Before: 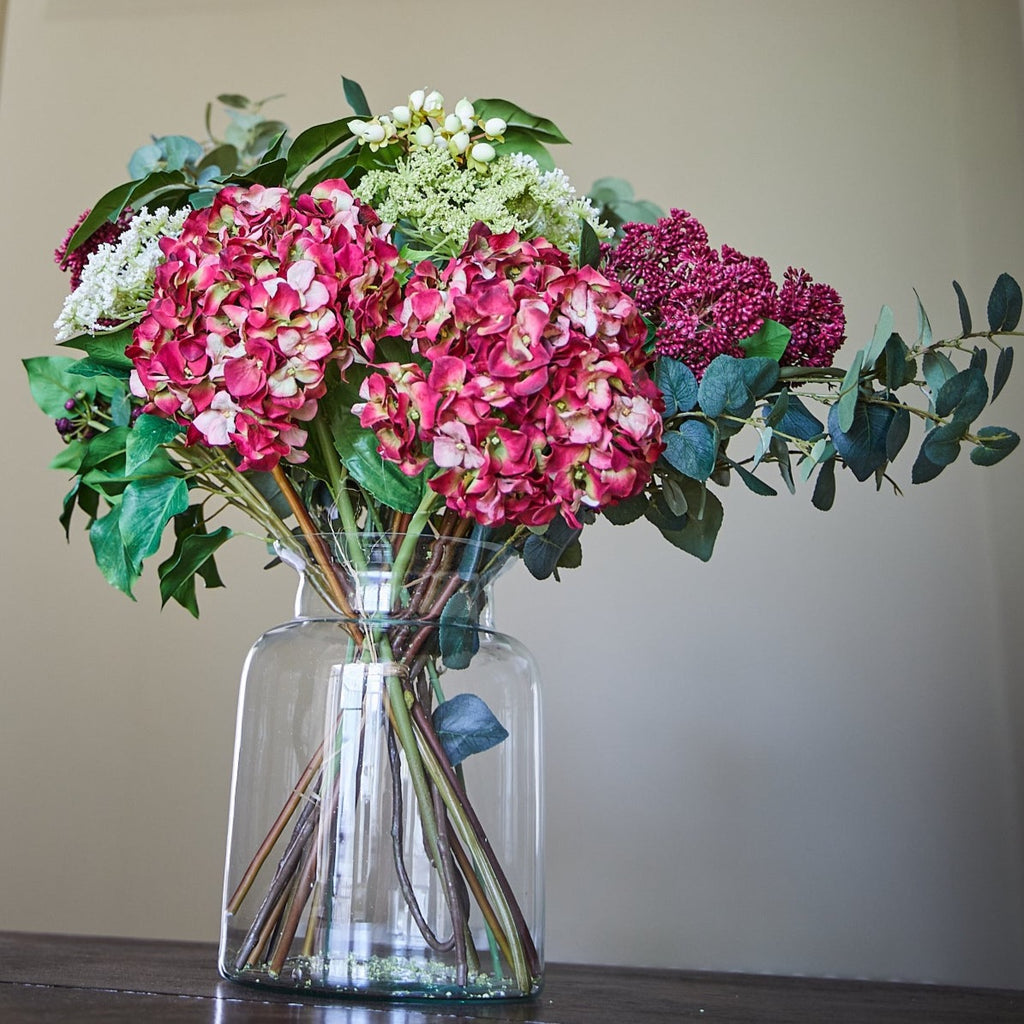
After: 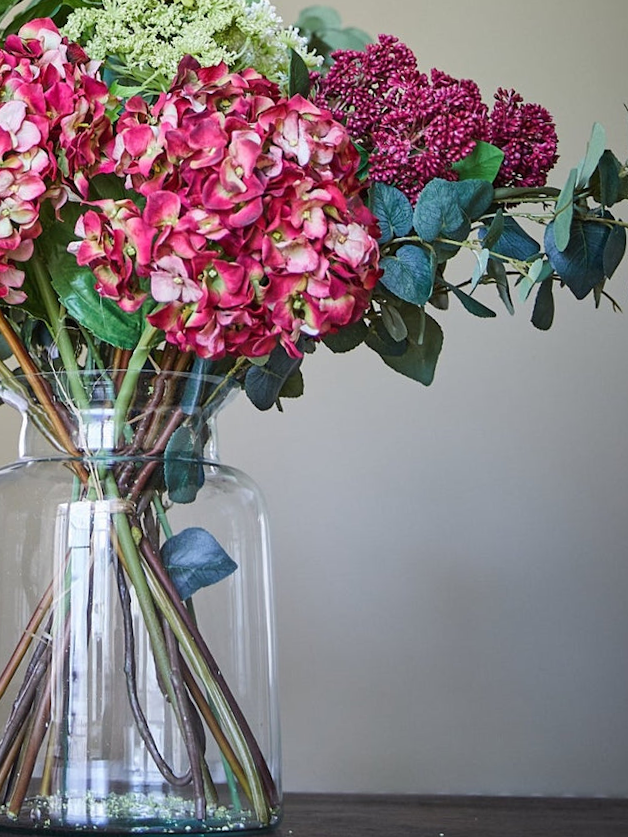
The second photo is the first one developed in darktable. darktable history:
rotate and perspective: rotation -2.29°, automatic cropping off
crop and rotate: left 28.256%, top 17.734%, right 12.656%, bottom 3.573%
